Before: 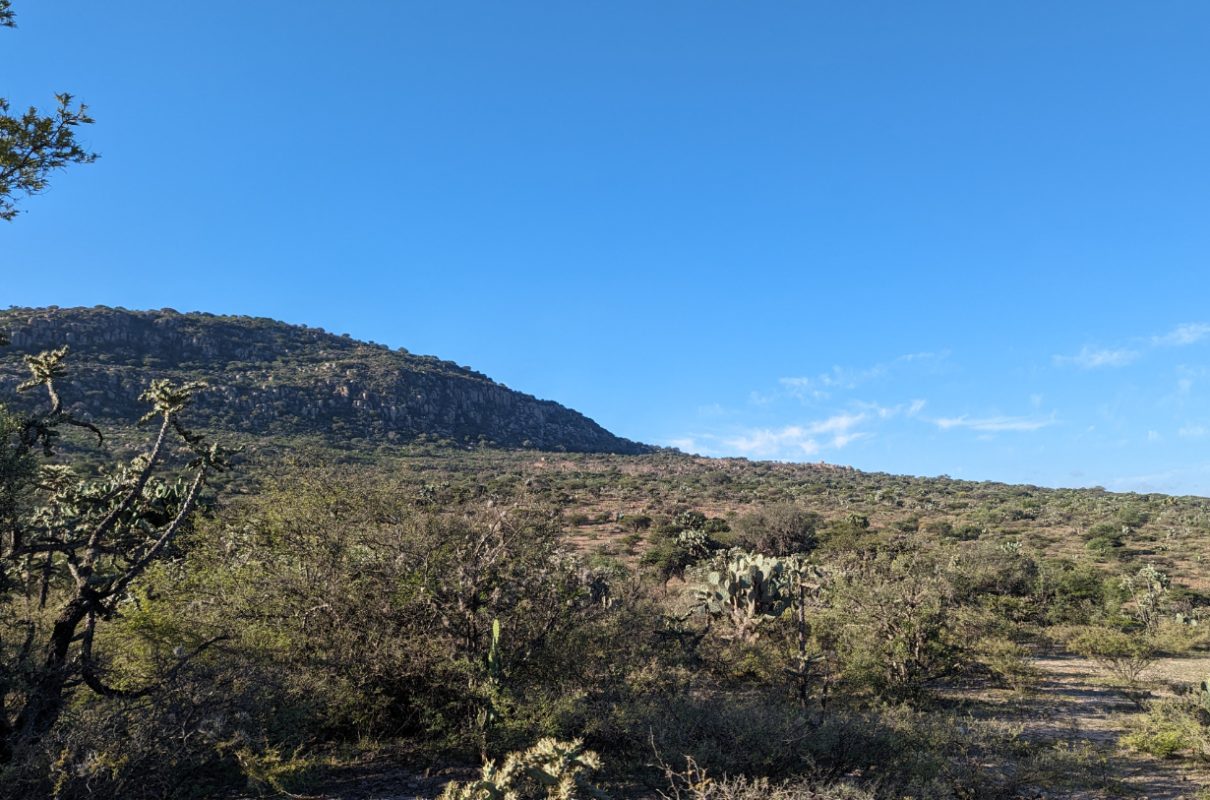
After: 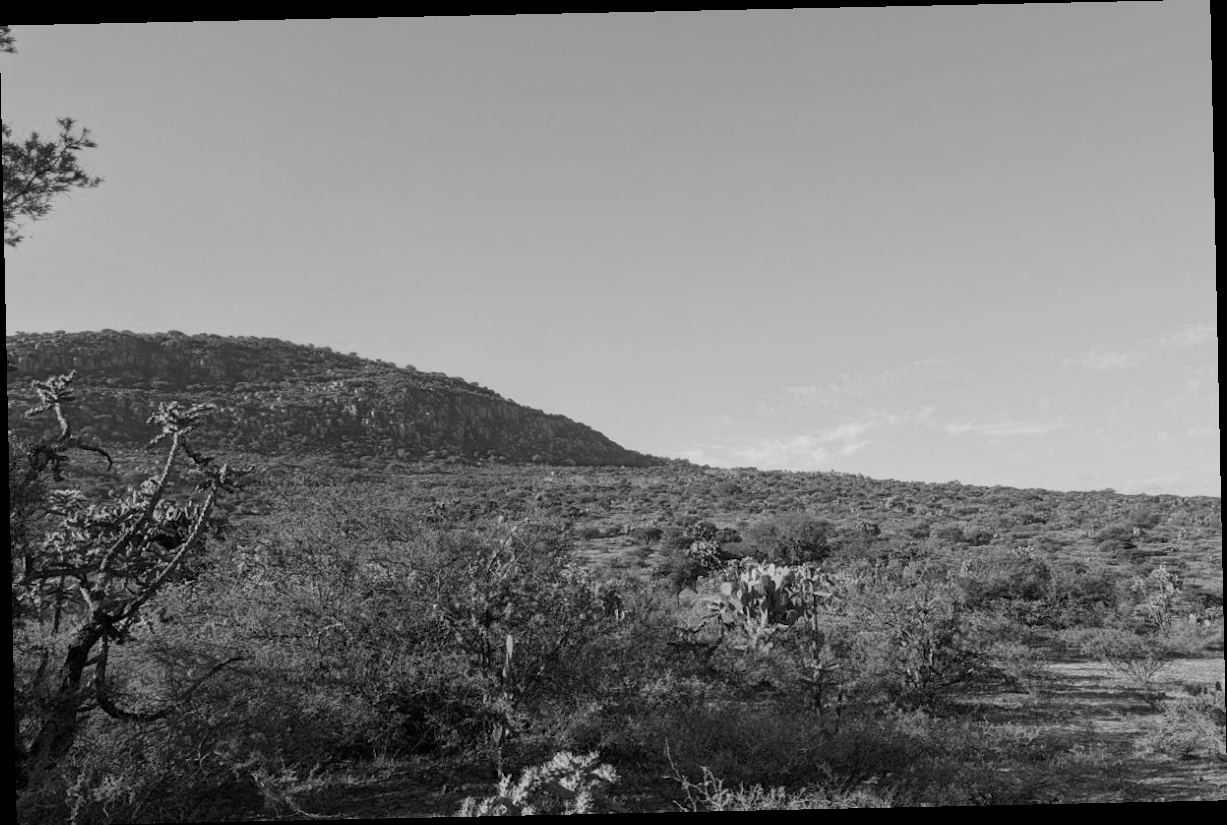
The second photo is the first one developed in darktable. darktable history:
color calibration: output gray [0.18, 0.41, 0.41, 0], gray › normalize channels true, illuminant same as pipeline (D50), adaptation XYZ, x 0.346, y 0.359, gamut compression 0
rotate and perspective: rotation -1.24°, automatic cropping off
color balance rgb: shadows lift › chroma 1%, shadows lift › hue 113°, highlights gain › chroma 0.2%, highlights gain › hue 333°, perceptual saturation grading › global saturation 20%, perceptual saturation grading › highlights -25%, perceptual saturation grading › shadows 25%, contrast -10%
